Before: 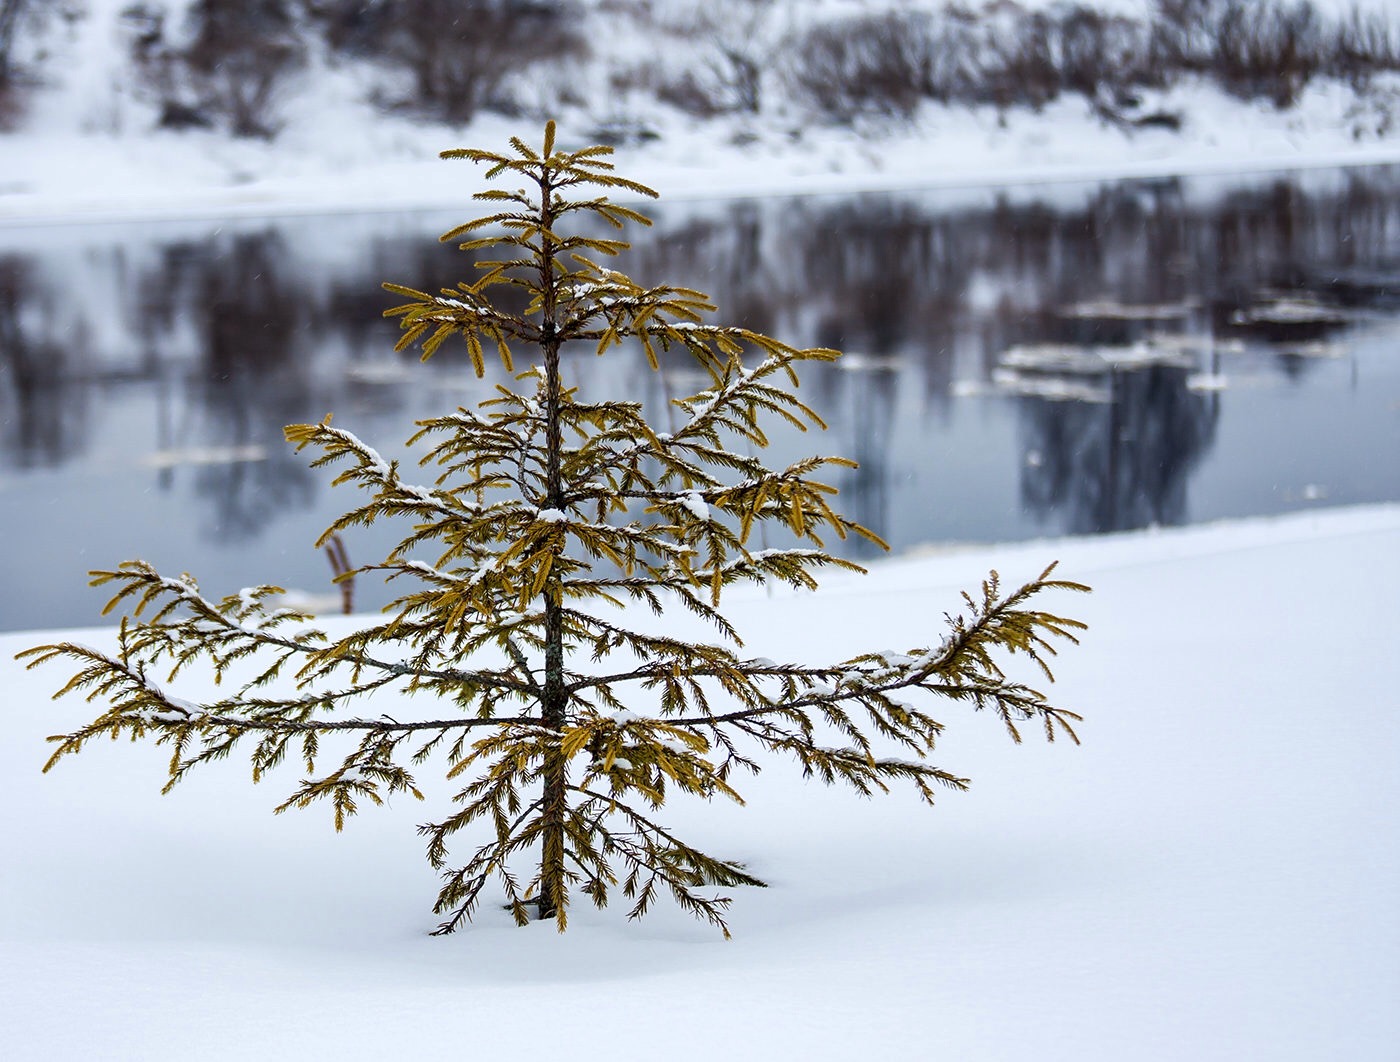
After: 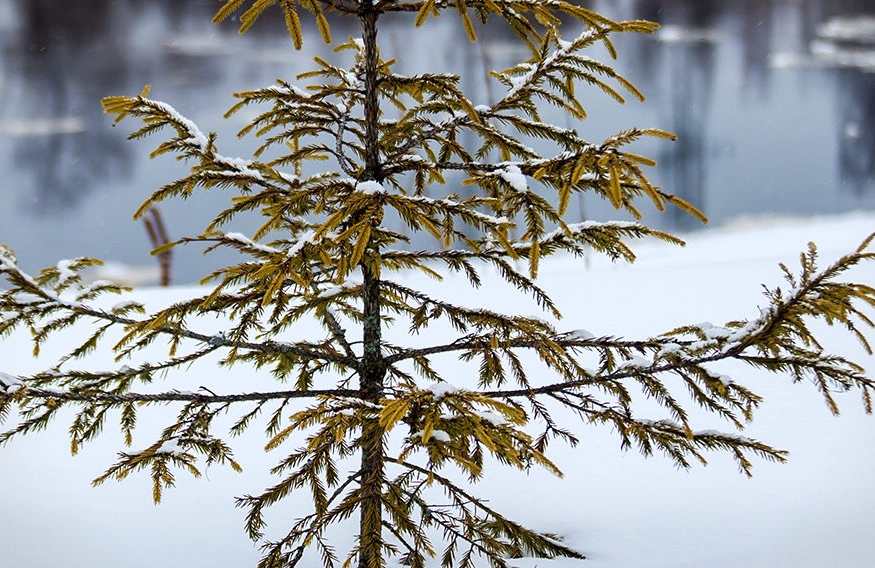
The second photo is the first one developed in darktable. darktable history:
vignetting: fall-off start 97.26%, fall-off radius 78.6%, width/height ratio 1.114
crop: left 13.015%, top 30.887%, right 24.414%, bottom 15.569%
